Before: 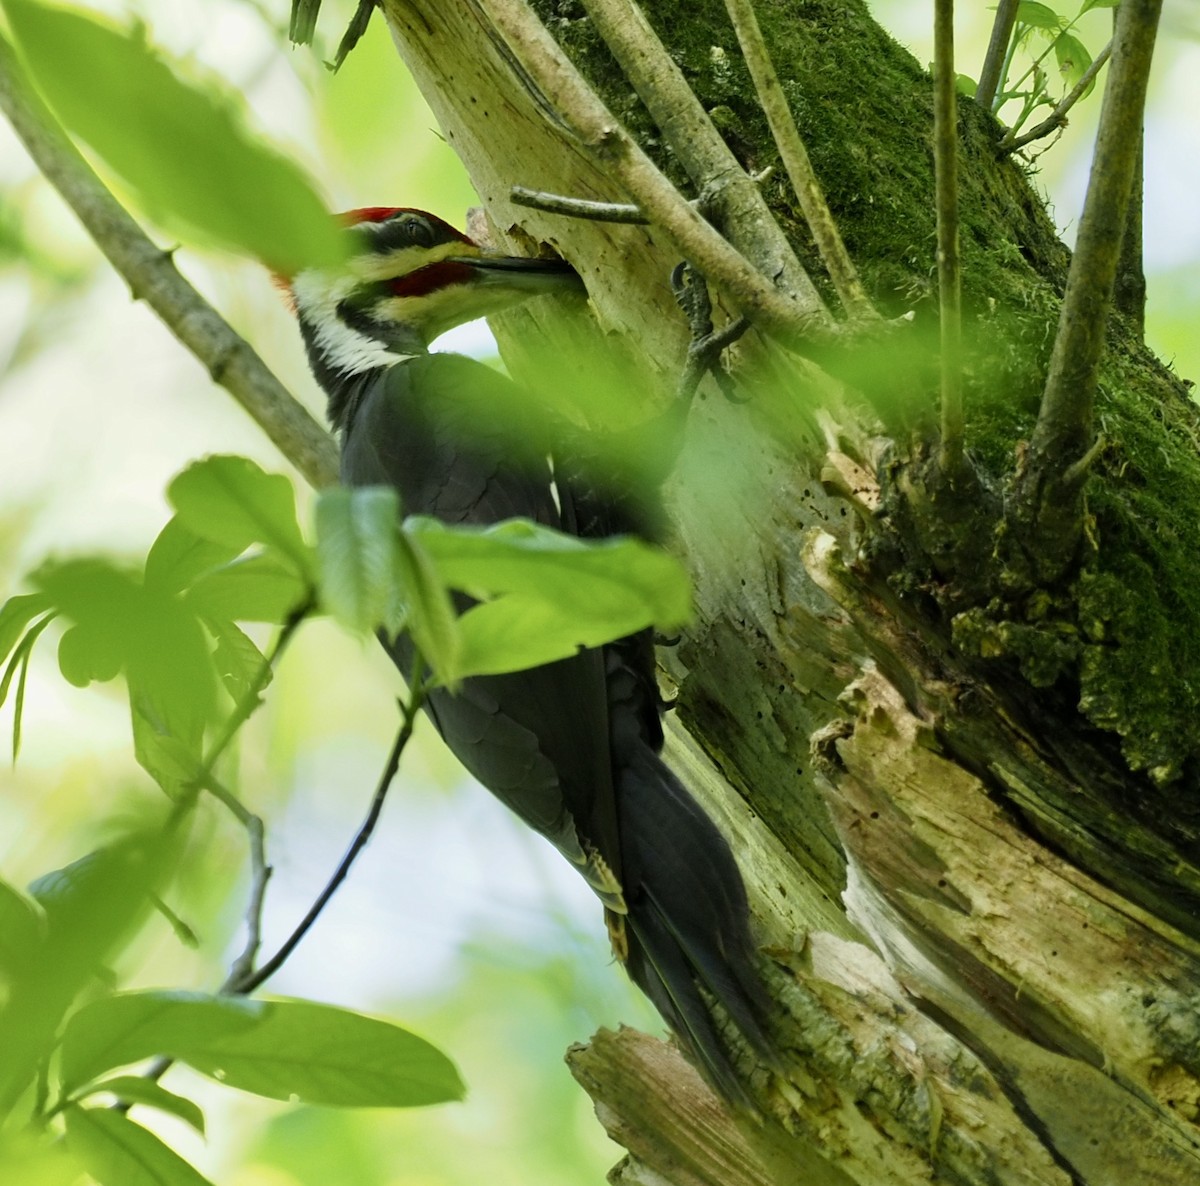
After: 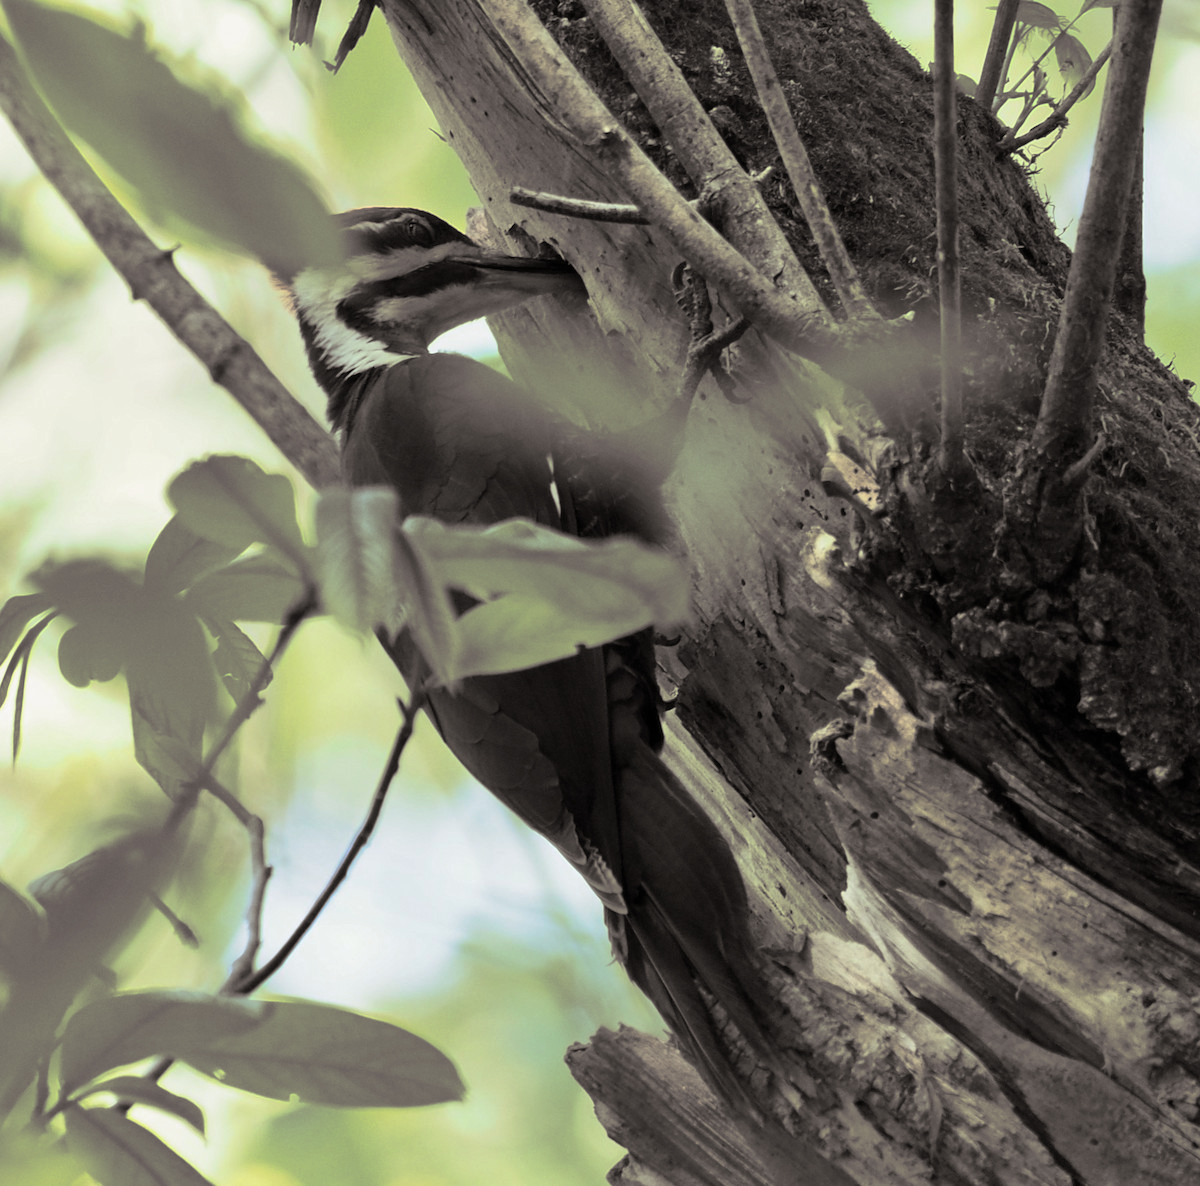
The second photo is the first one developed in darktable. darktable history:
split-toning: shadows › hue 26°, shadows › saturation 0.09, highlights › hue 40°, highlights › saturation 0.18, balance -63, compress 0%
